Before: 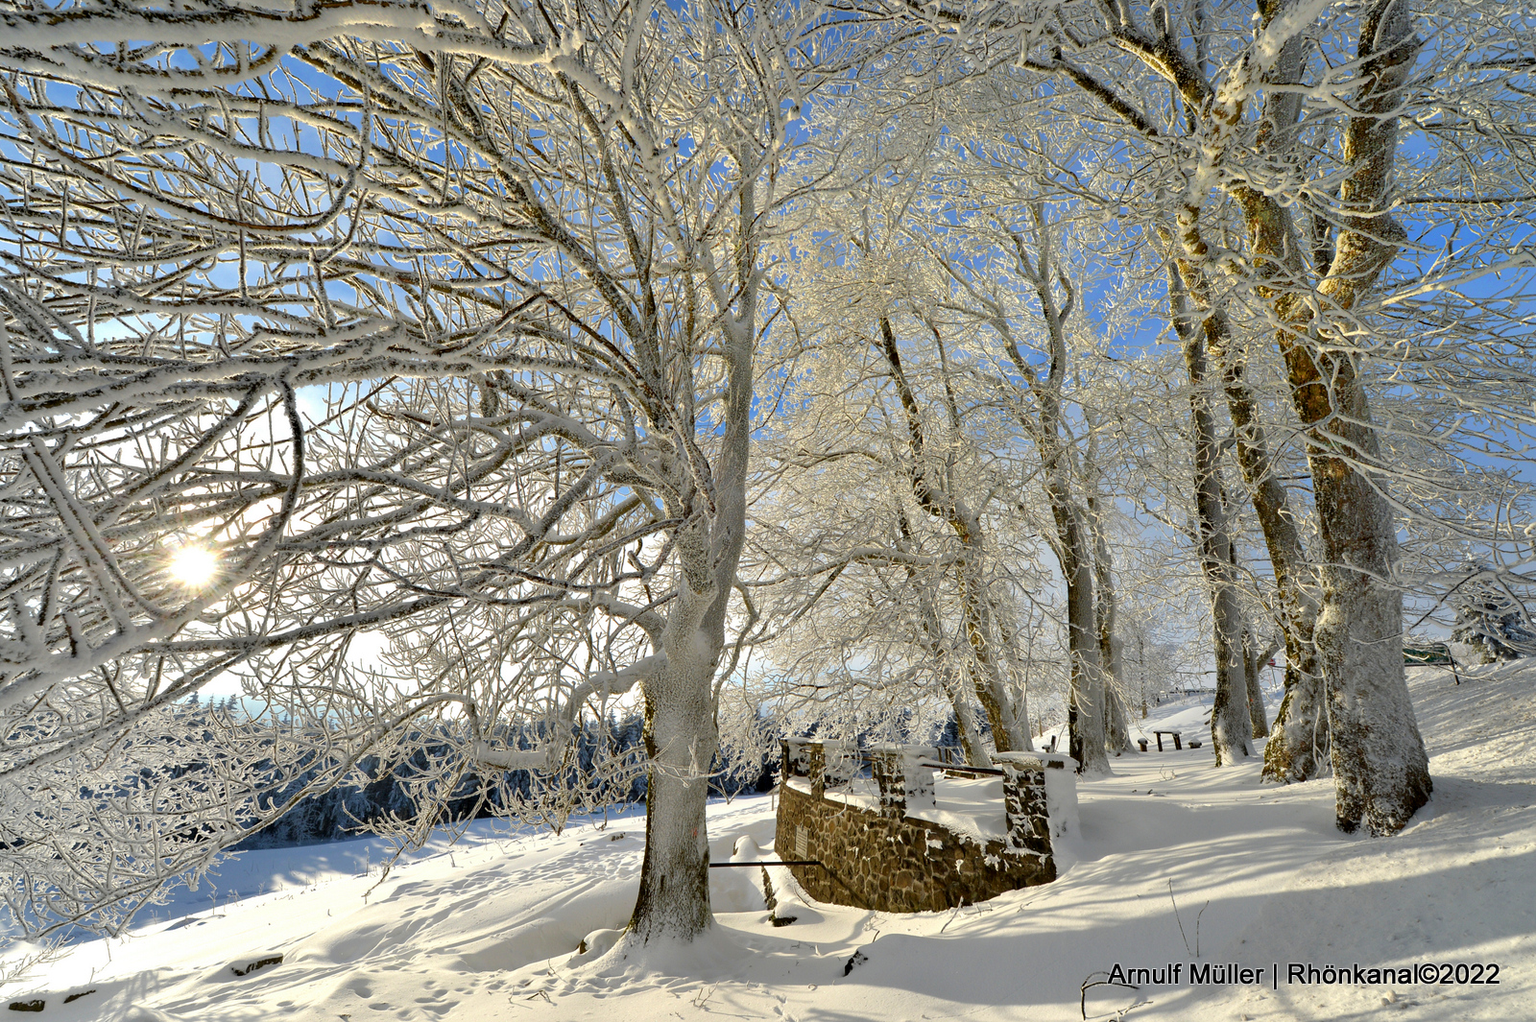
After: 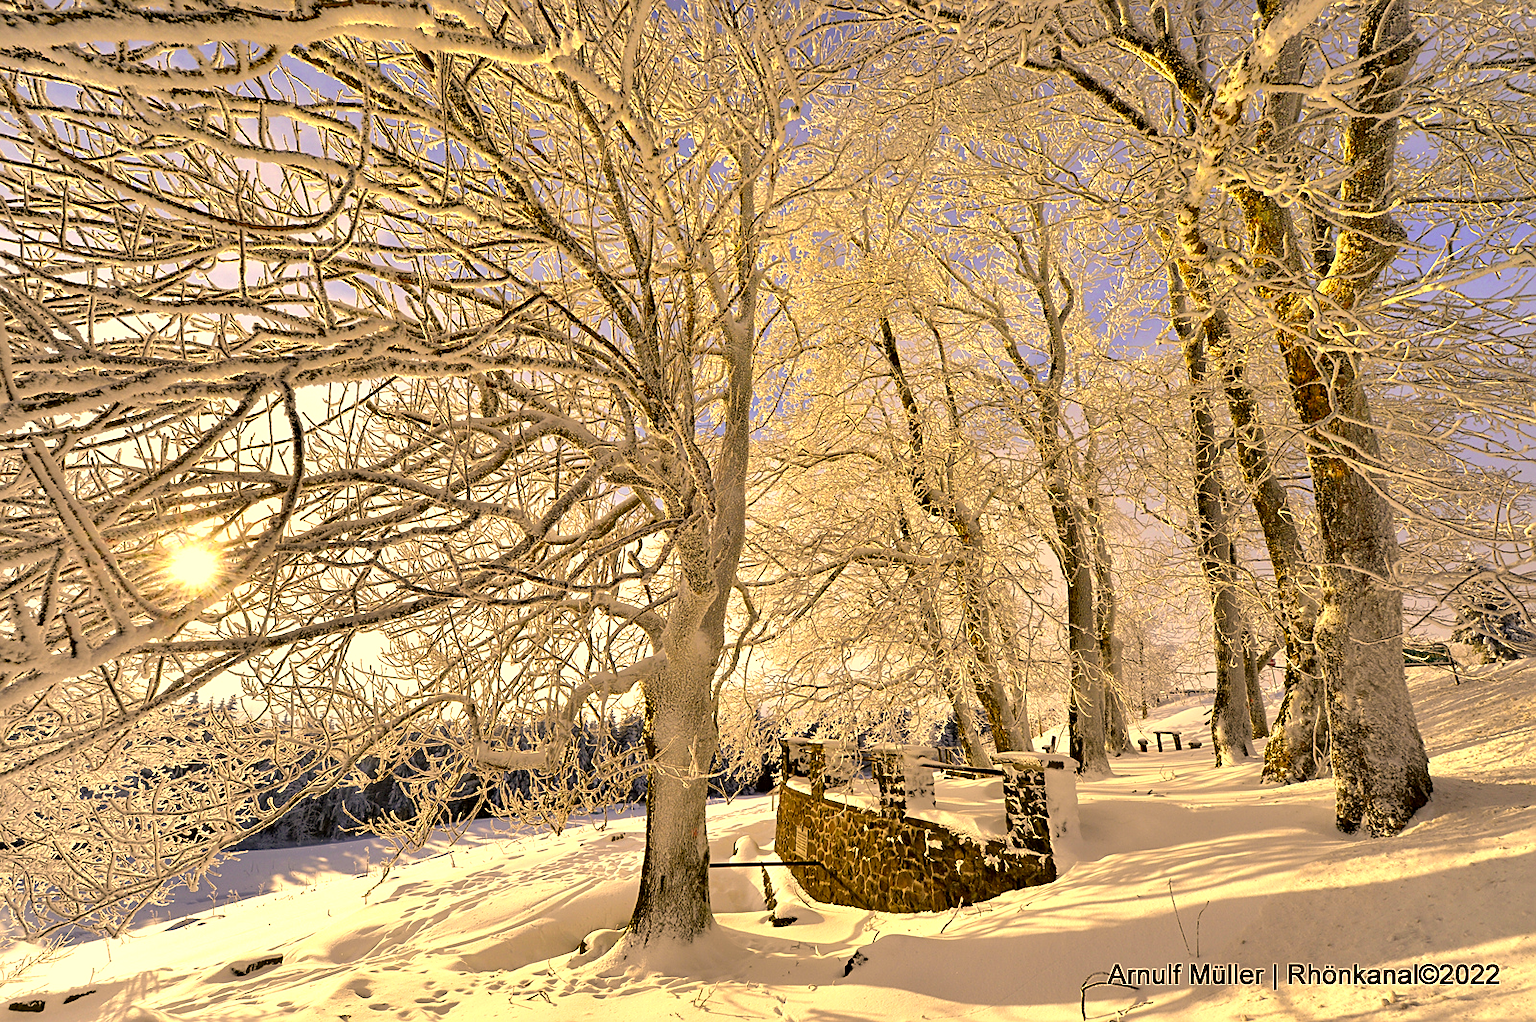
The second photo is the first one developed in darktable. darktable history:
exposure: black level correction 0, exposure 0.498 EV, compensate highlight preservation false
shadows and highlights: radius 125.84, shadows 30.38, highlights -30.96, low approximation 0.01, soften with gaussian
sharpen: on, module defaults
color correction: highlights a* 18.26, highlights b* 35.25, shadows a* 1.62, shadows b* 6.38, saturation 1.01
